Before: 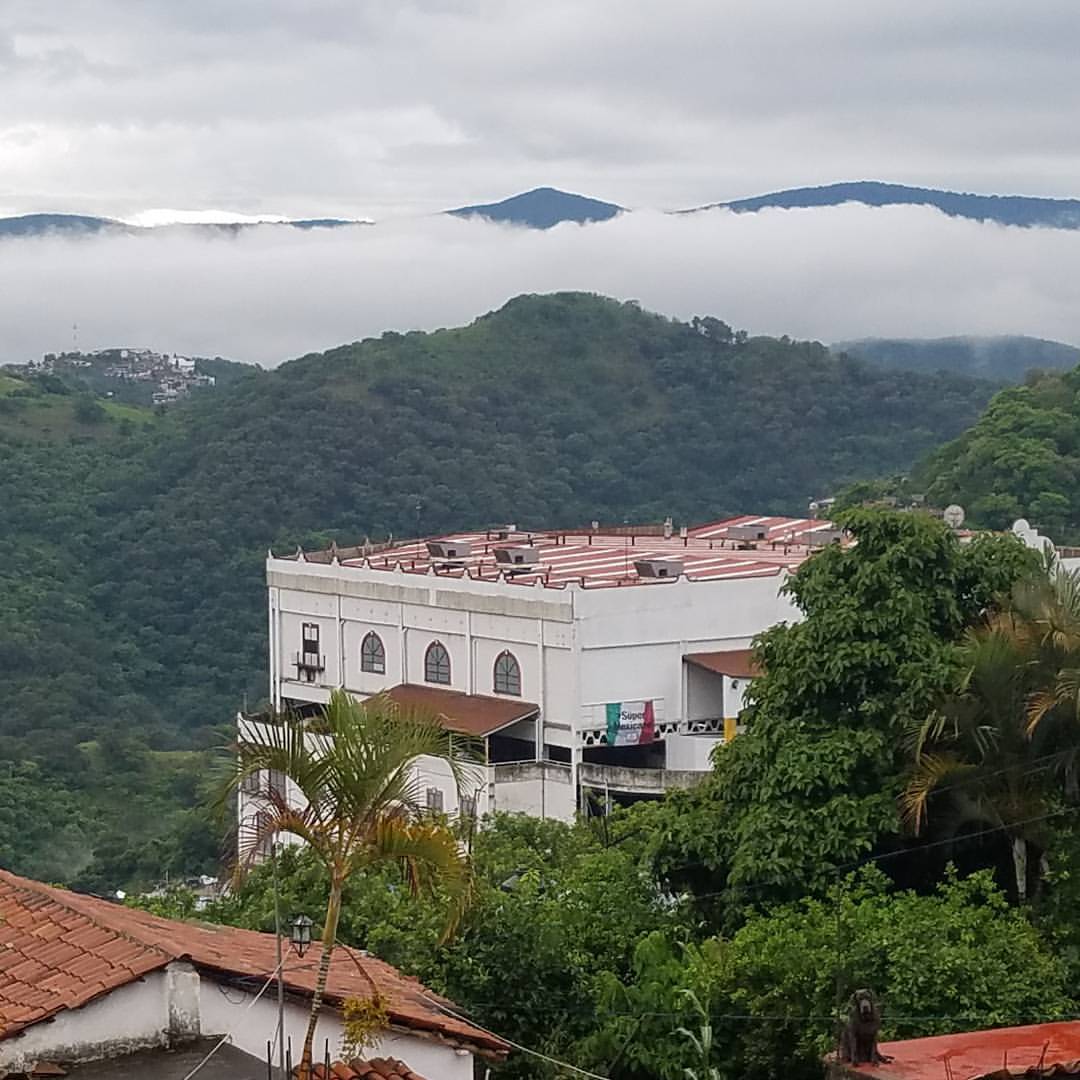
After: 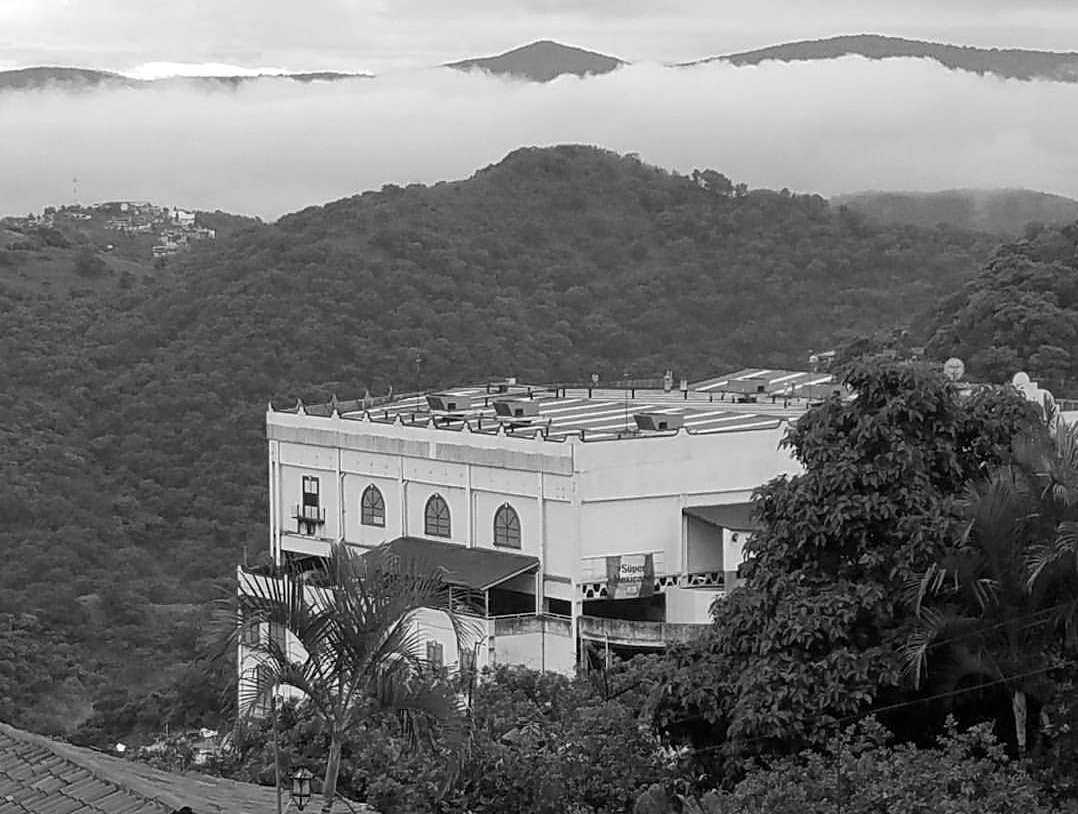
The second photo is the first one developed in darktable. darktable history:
crop: top 13.665%, bottom 10.881%
exposure: black level correction 0.001, compensate highlight preservation false
color calibration: output gray [0.253, 0.26, 0.487, 0], gray › normalize channels true, illuminant custom, x 0.371, y 0.381, temperature 4282.57 K, gamut compression 0.001
